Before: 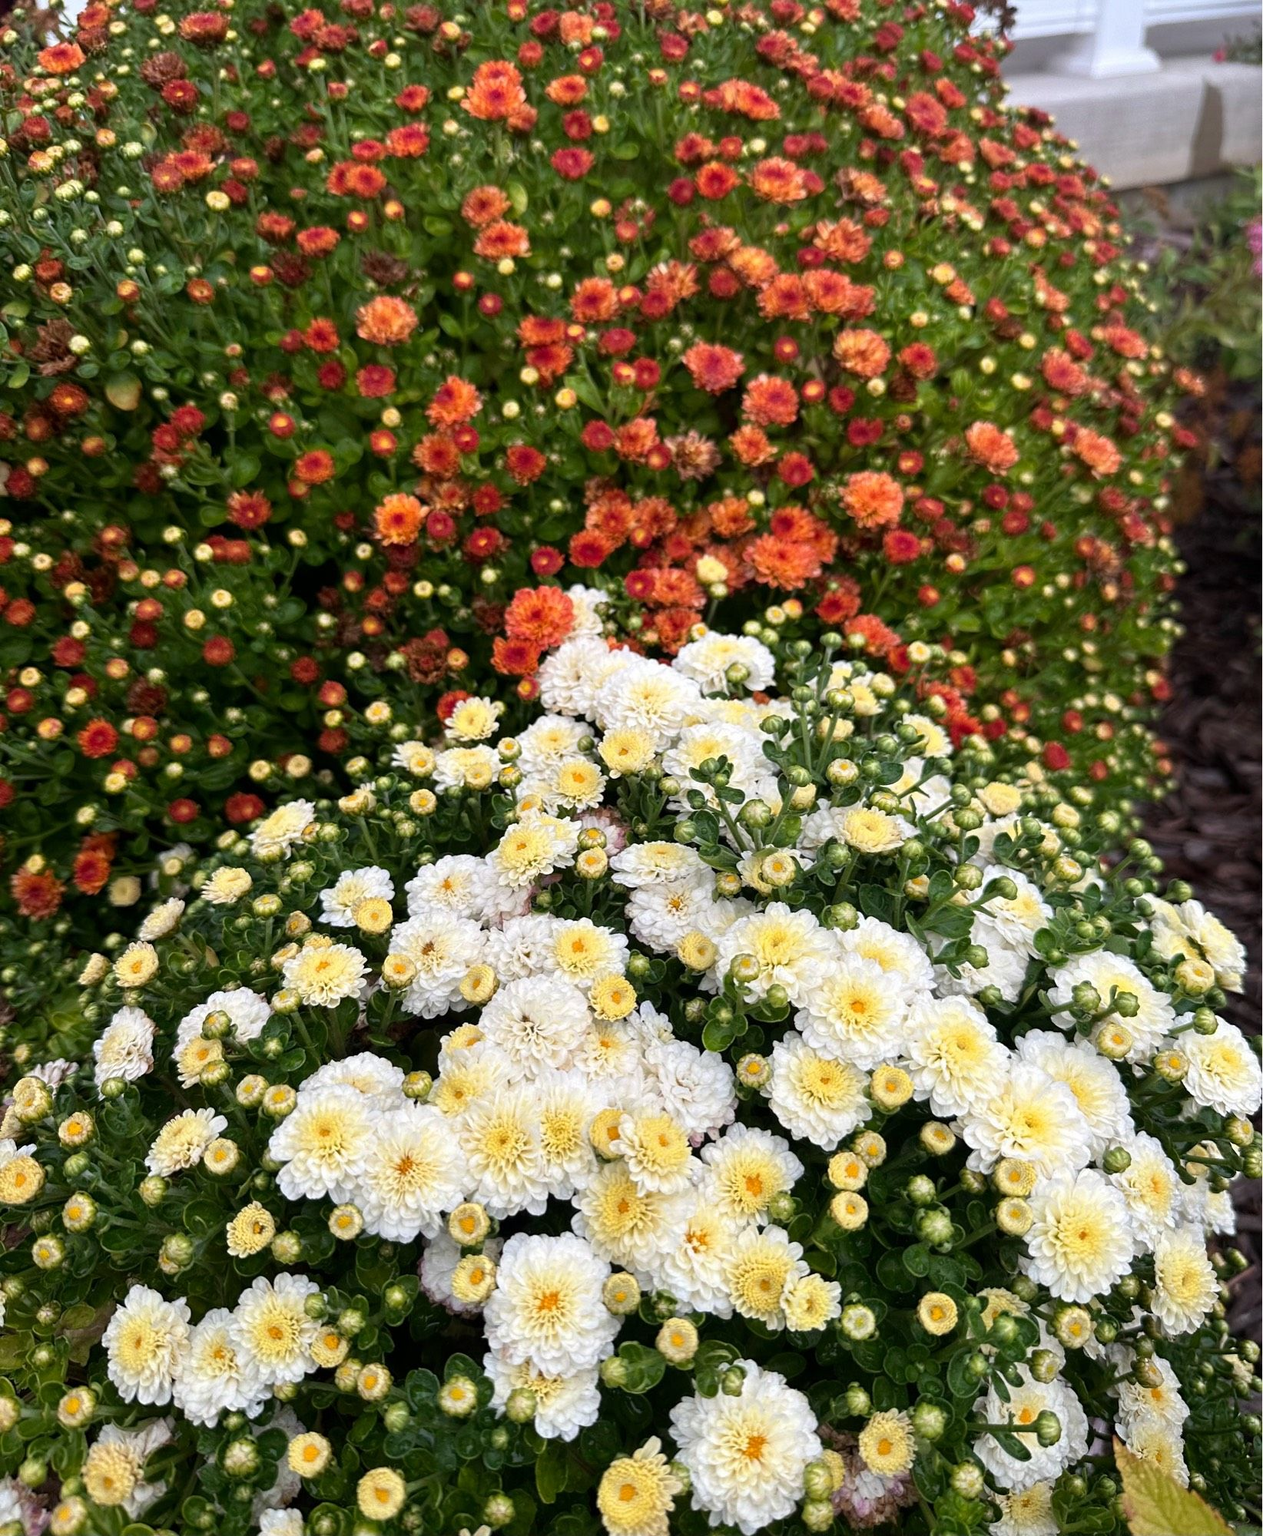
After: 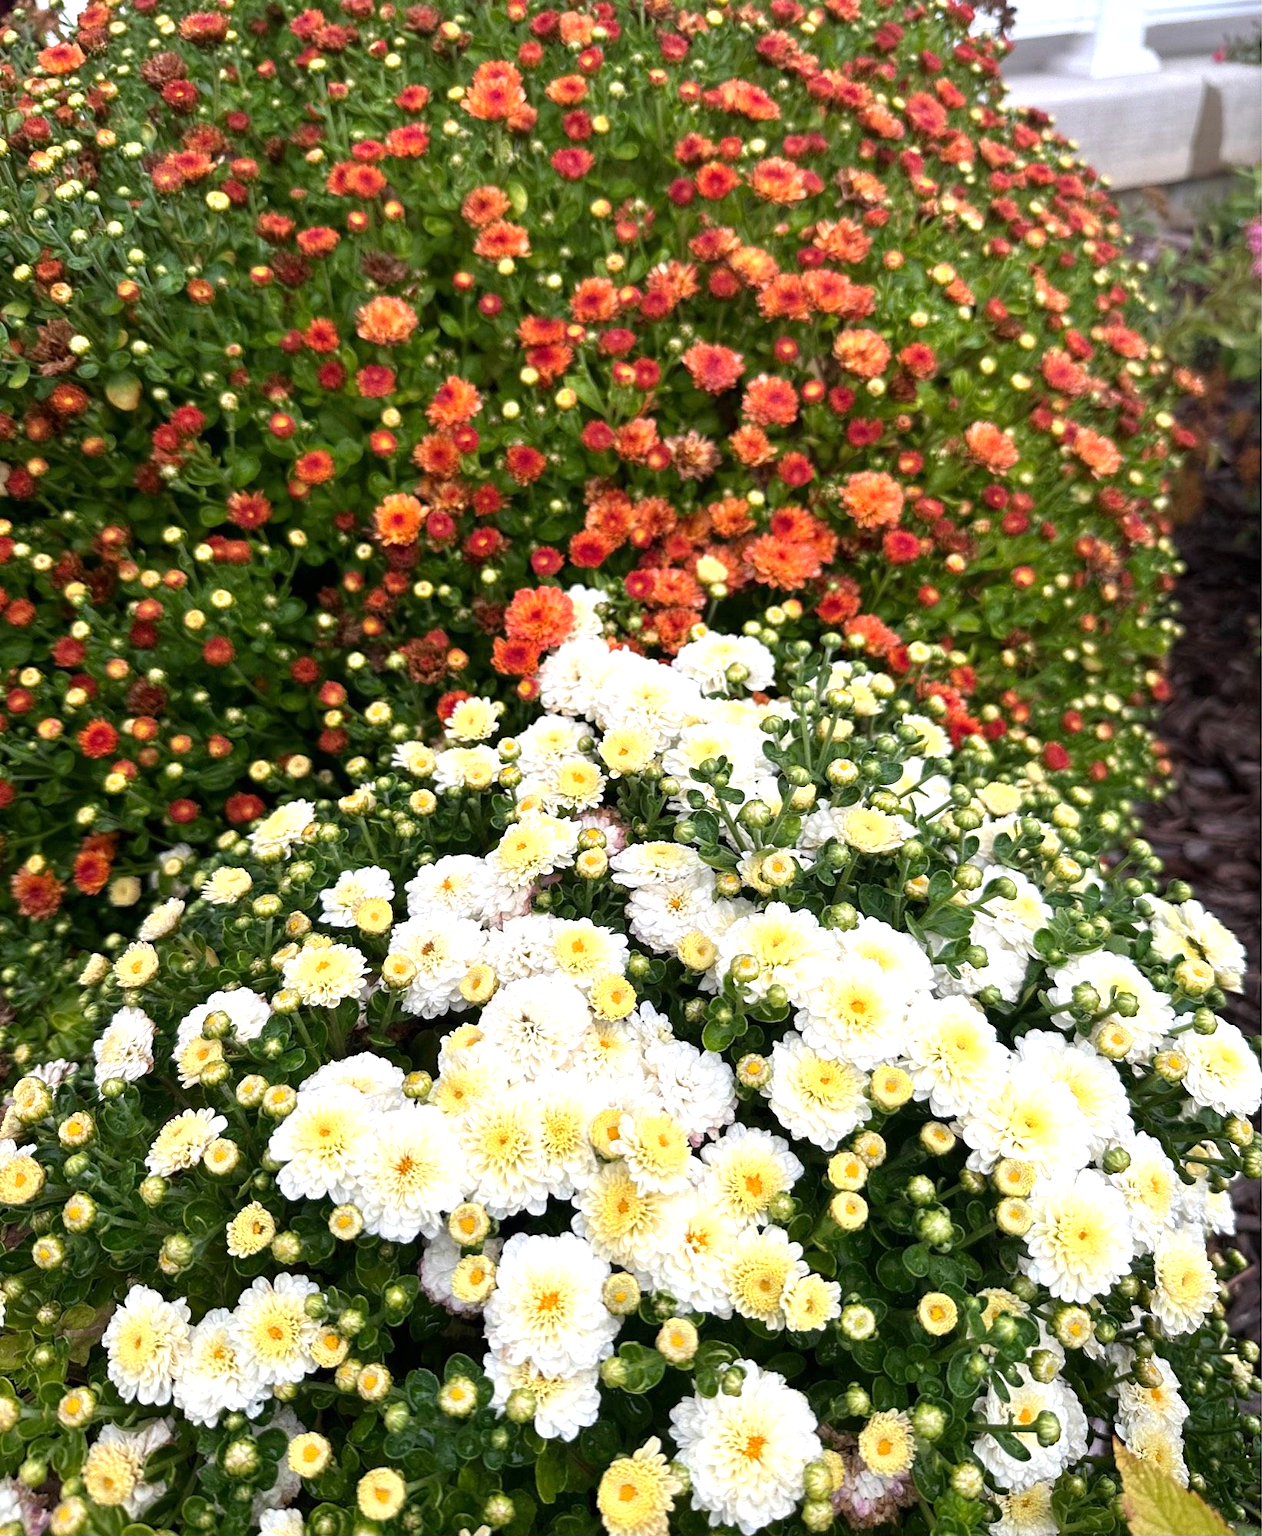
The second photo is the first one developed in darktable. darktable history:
exposure: exposure 0.558 EV, compensate exposure bias true, compensate highlight preservation false
